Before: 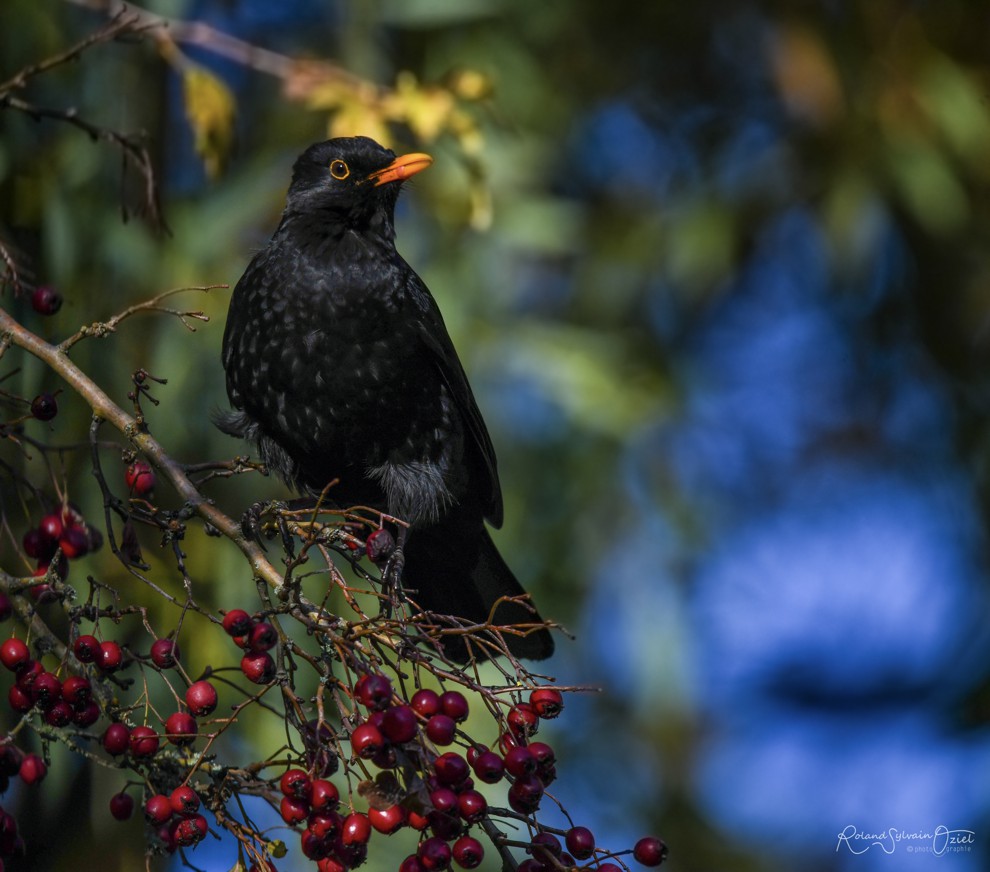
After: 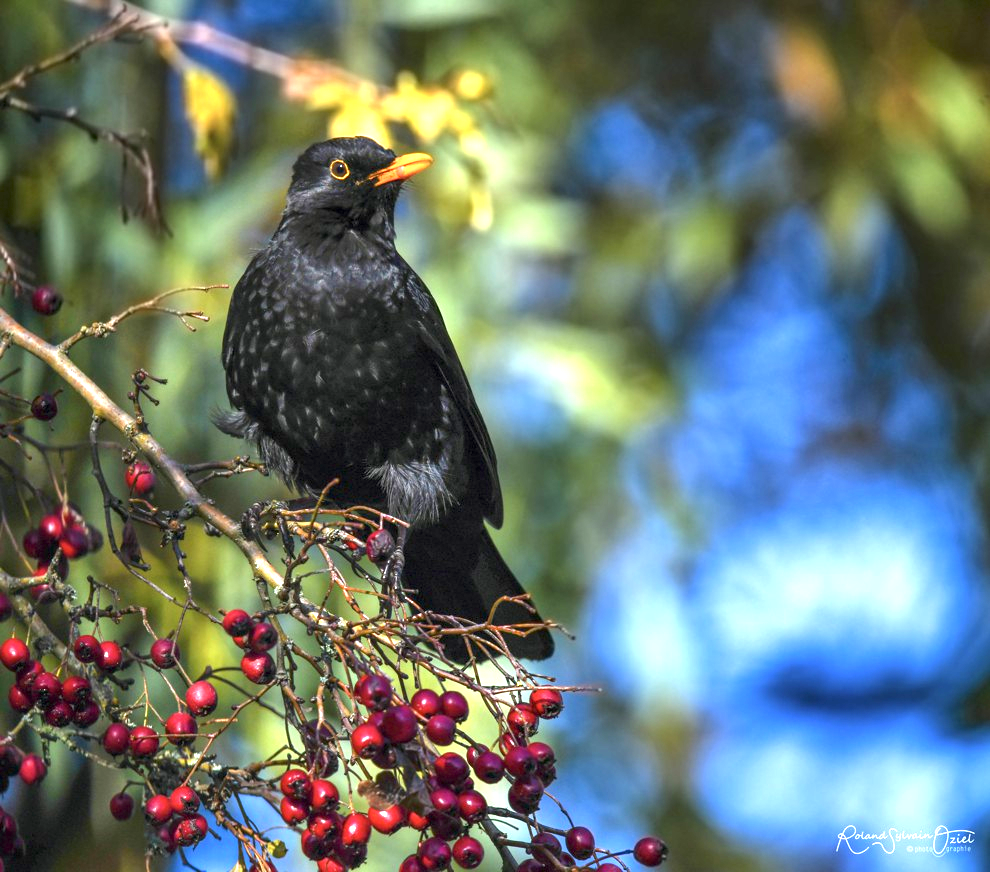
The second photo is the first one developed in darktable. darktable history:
exposure: exposure 2.009 EV, compensate highlight preservation false
